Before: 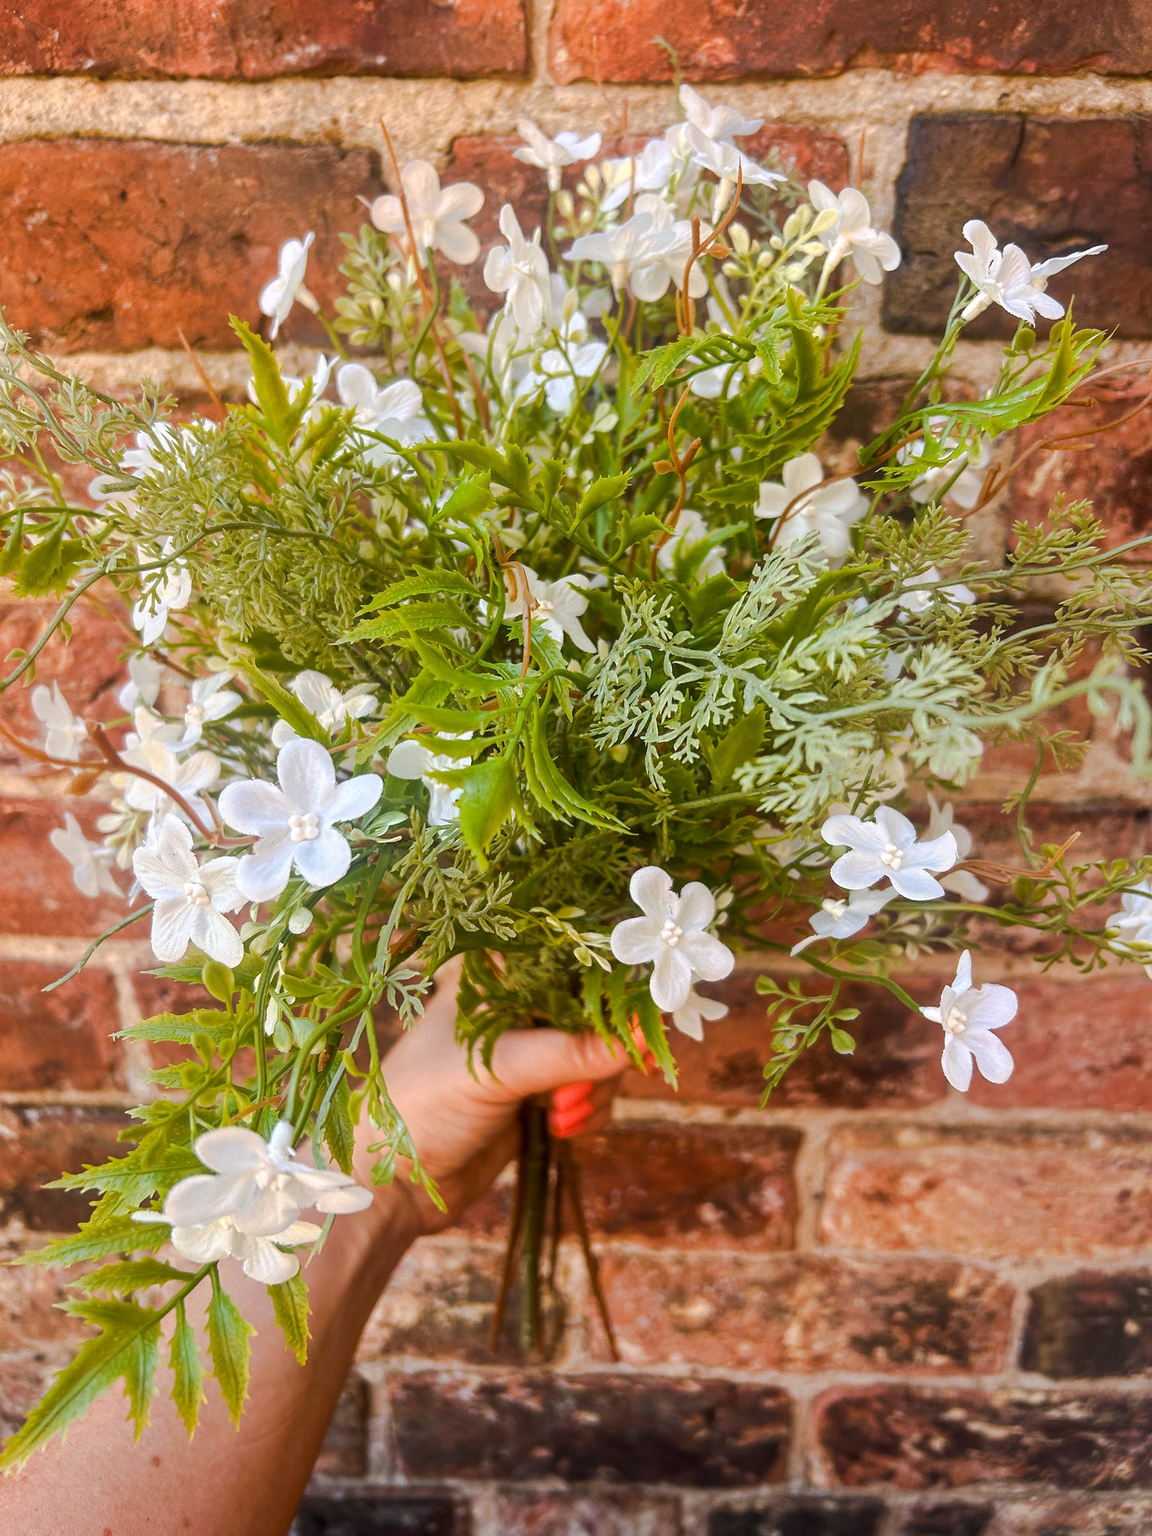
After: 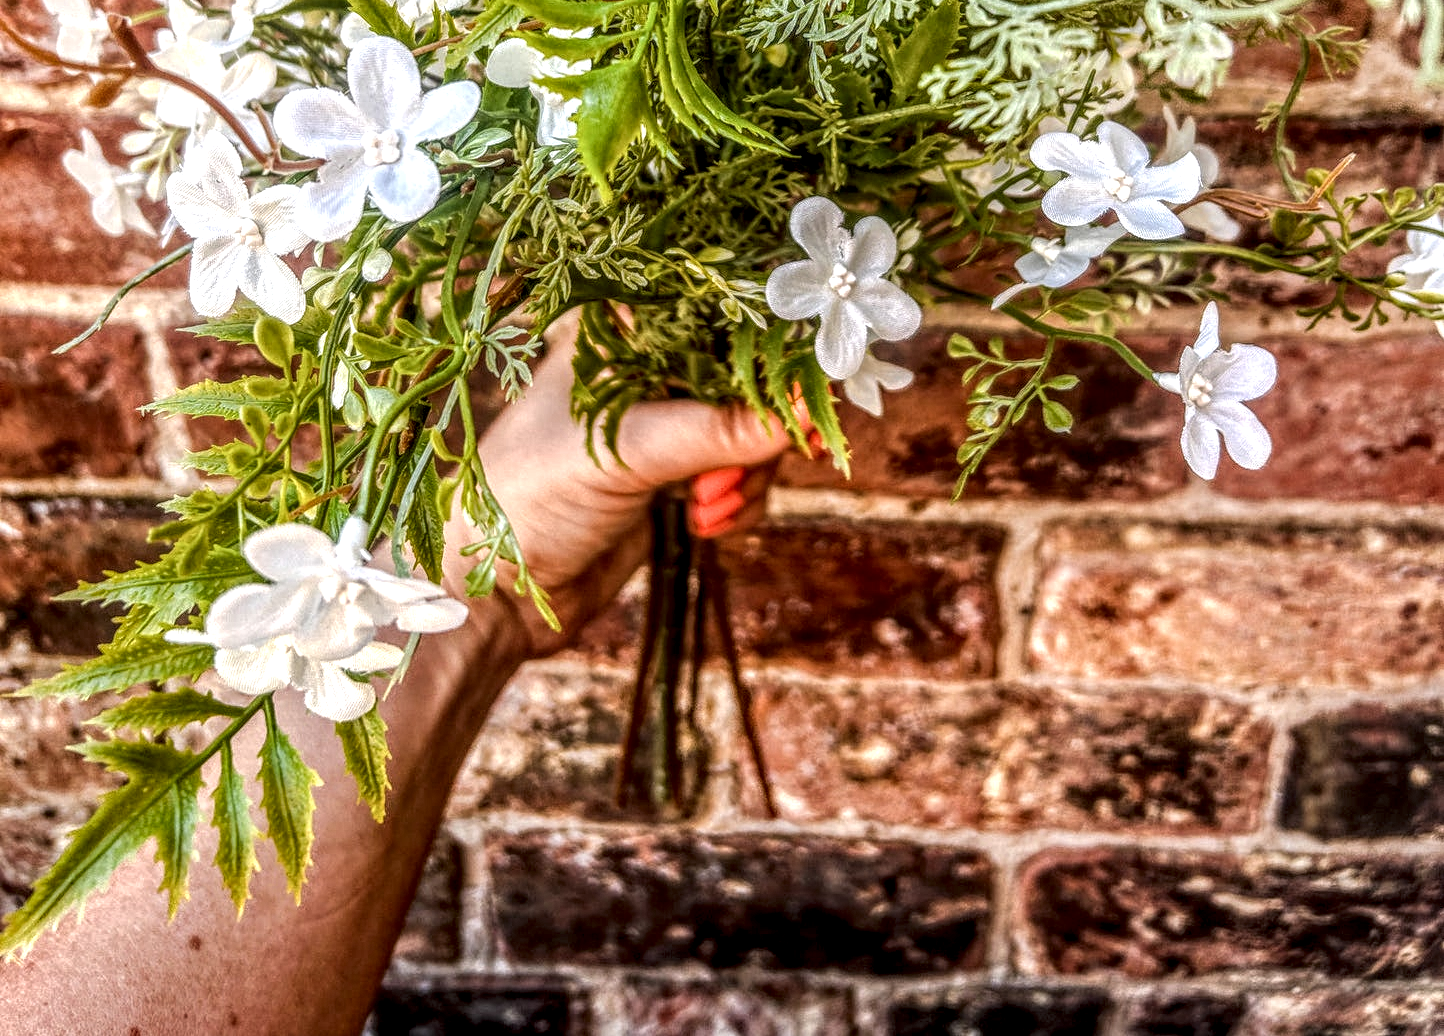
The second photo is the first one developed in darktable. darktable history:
local contrast: highlights 0%, shadows 0%, detail 300%, midtone range 0.3
crop and rotate: top 46.237%
